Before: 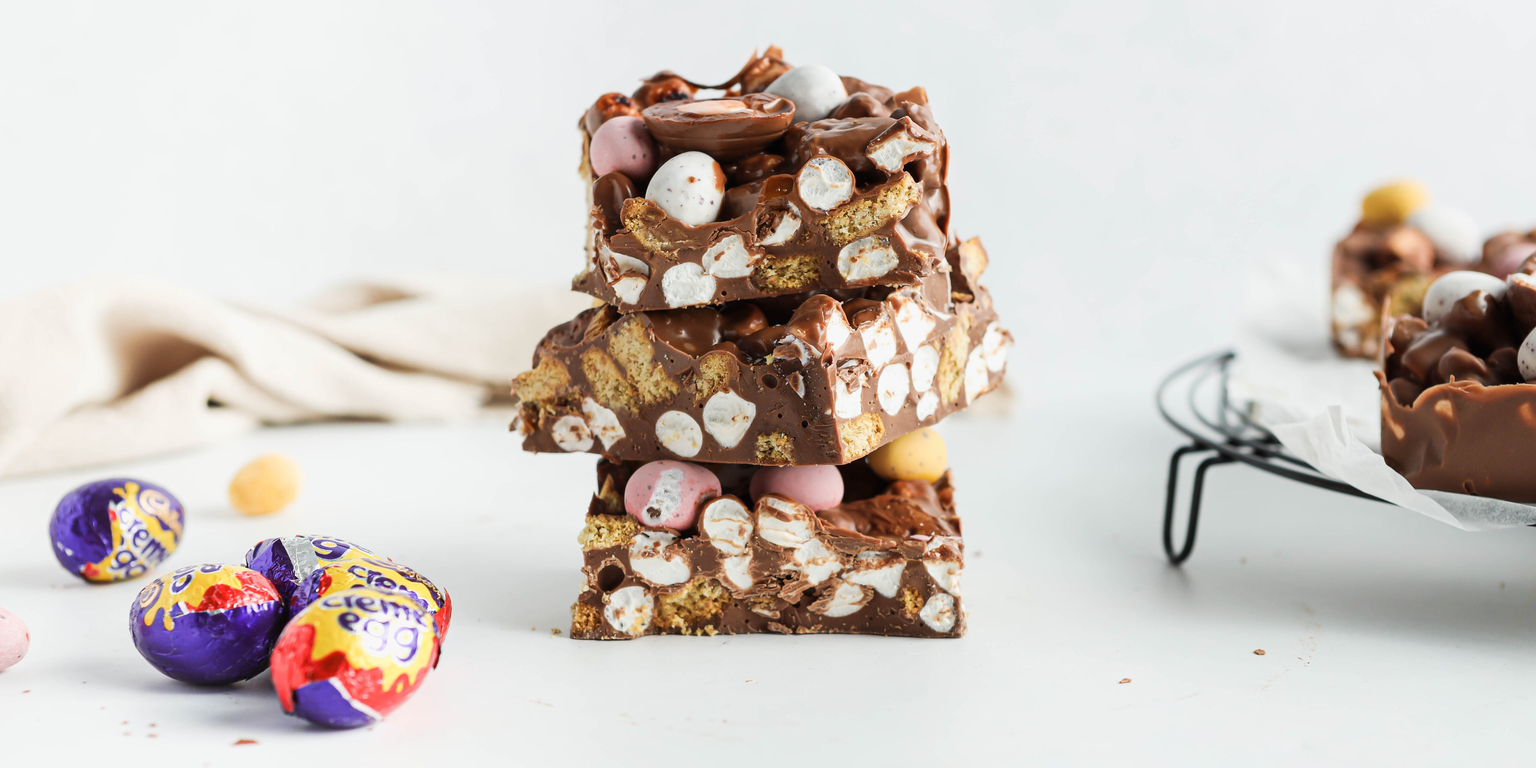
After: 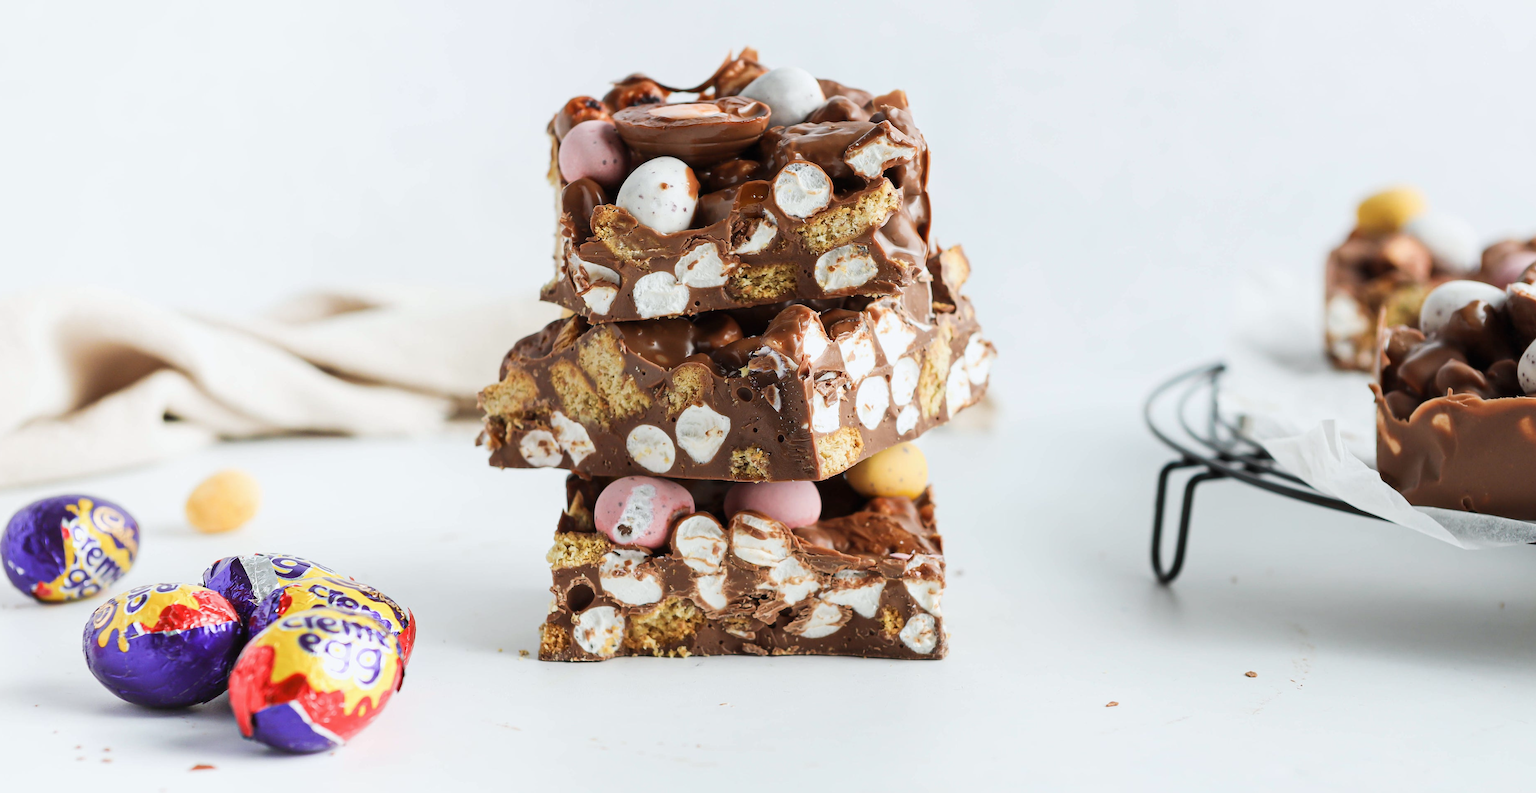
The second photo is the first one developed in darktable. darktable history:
white balance: red 0.988, blue 1.017
crop and rotate: left 3.238%
